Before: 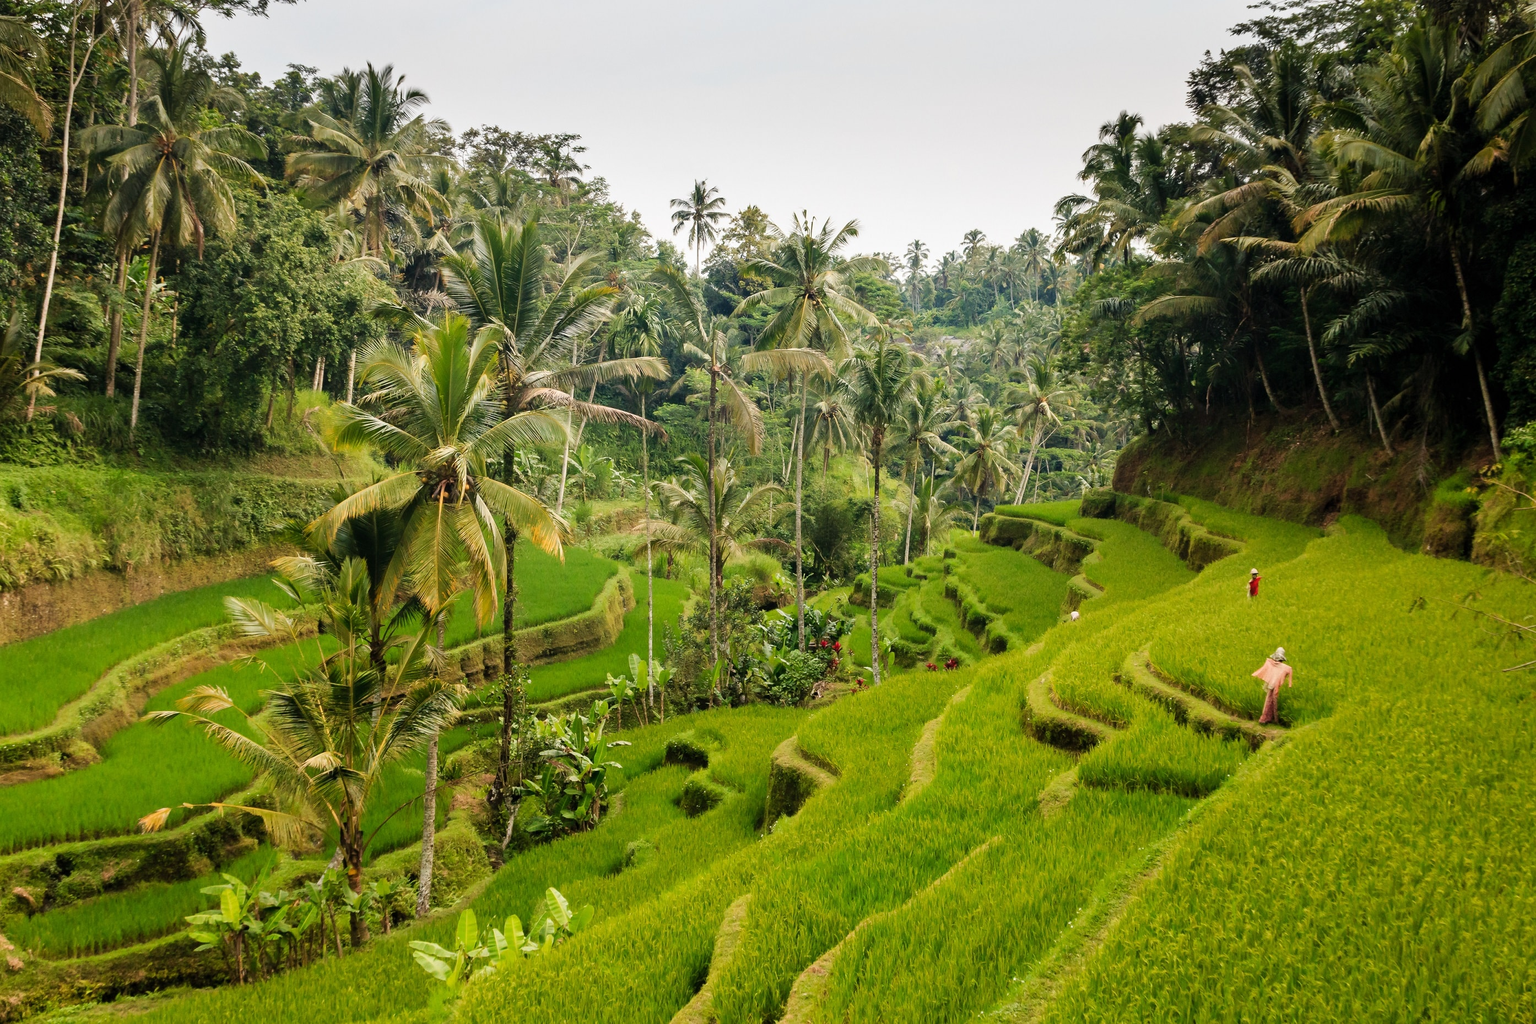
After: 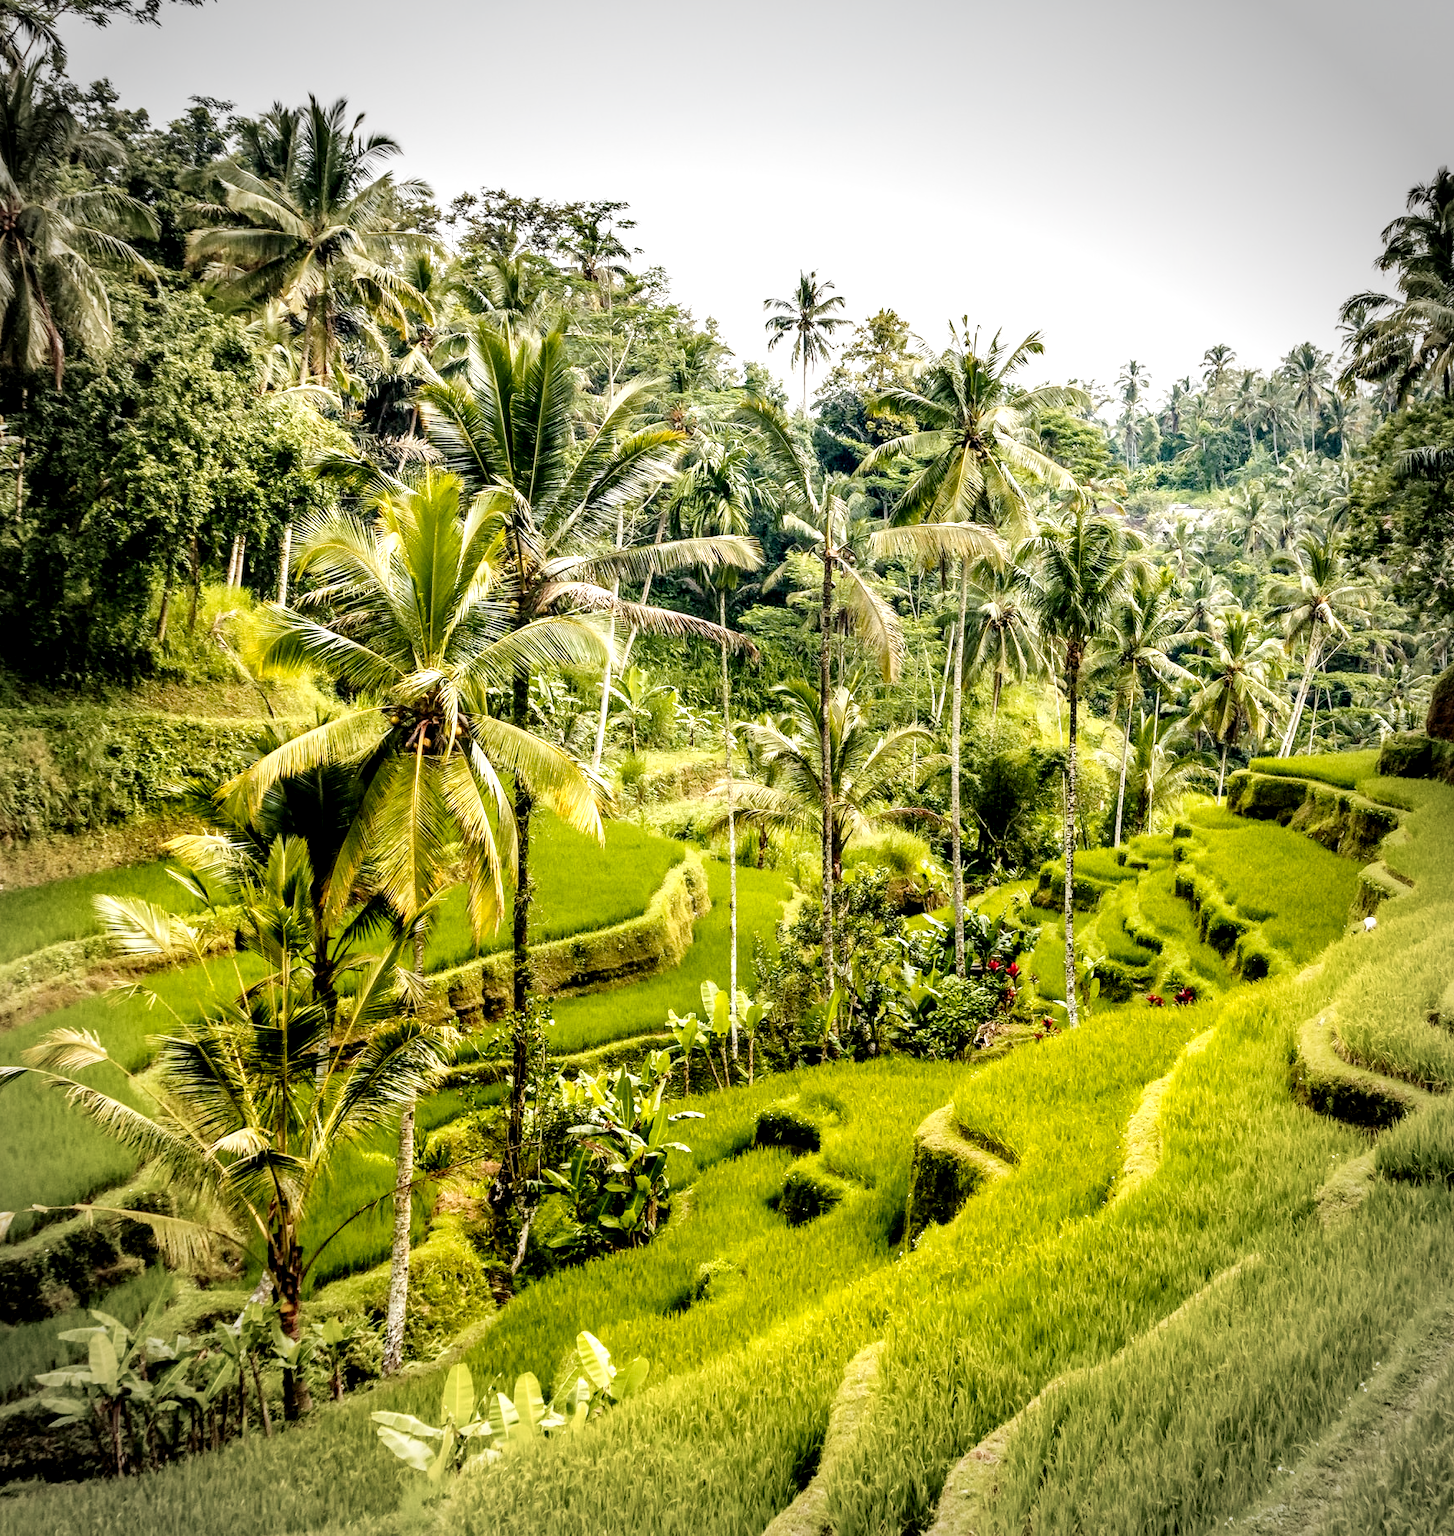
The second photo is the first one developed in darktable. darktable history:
crop: left 10.528%, right 26.31%
base curve: curves: ch0 [(0, 0) (0.028, 0.03) (0.121, 0.232) (0.46, 0.748) (0.859, 0.968) (1, 1)], preserve colors none
local contrast: highlights 65%, shadows 54%, detail 169%, midtone range 0.519
vignetting: fall-off start 71.89%
color zones: curves: ch0 [(0.254, 0.492) (0.724, 0.62)]; ch1 [(0.25, 0.528) (0.719, 0.796)]; ch2 [(0, 0.472) (0.25, 0.5) (0.73, 0.184)]
